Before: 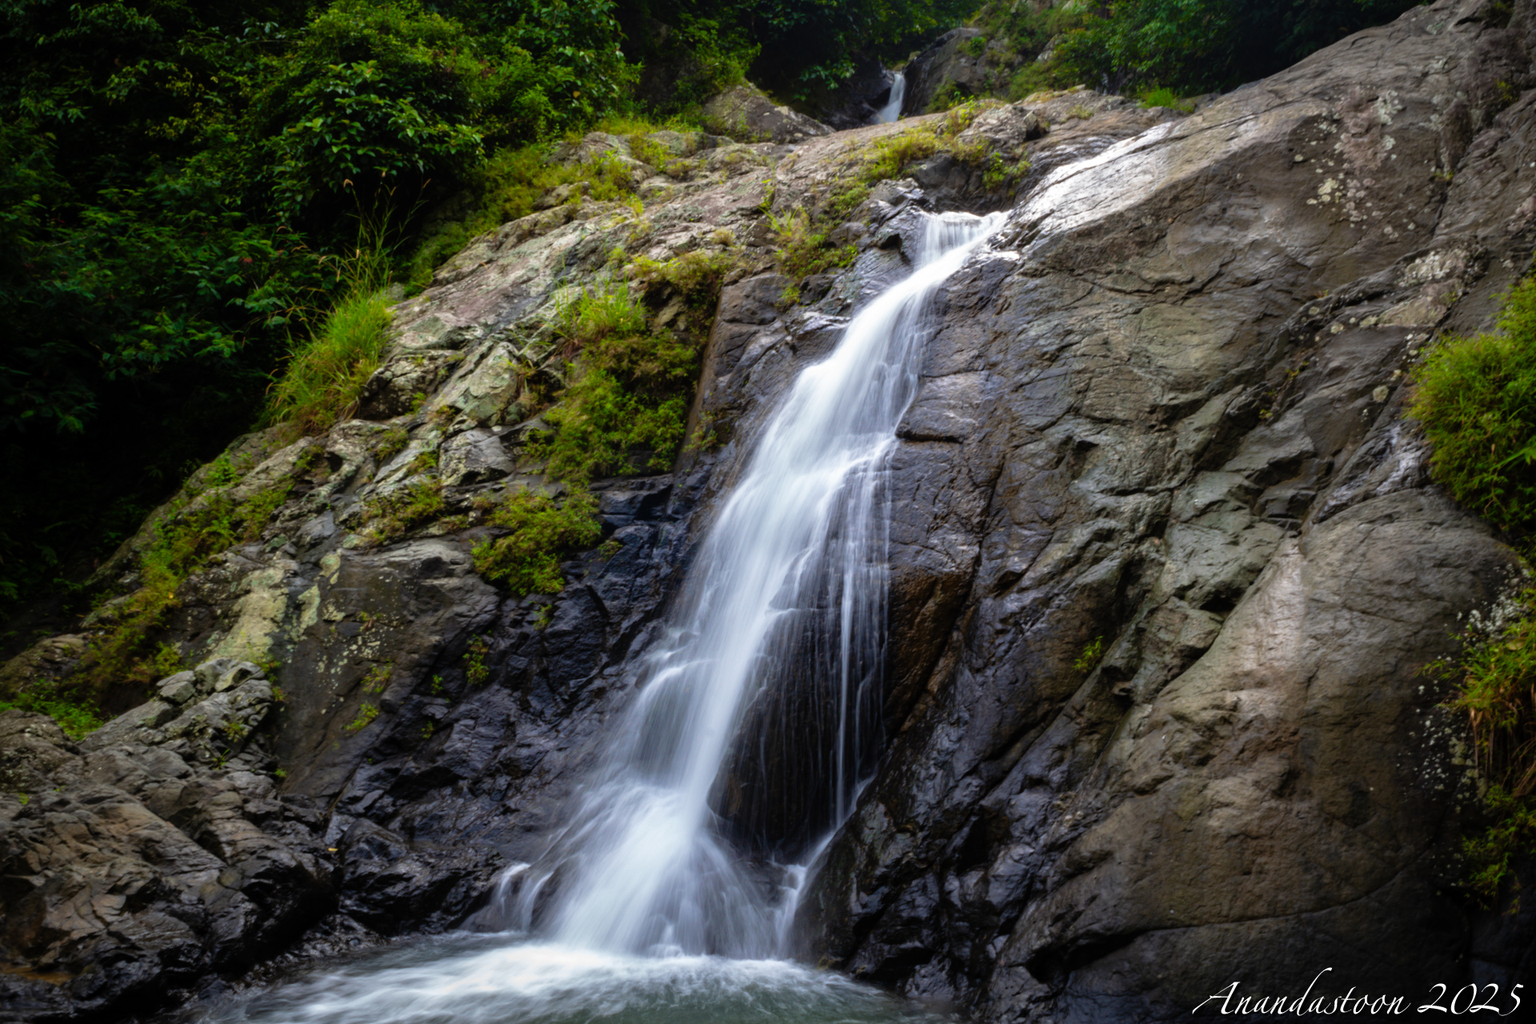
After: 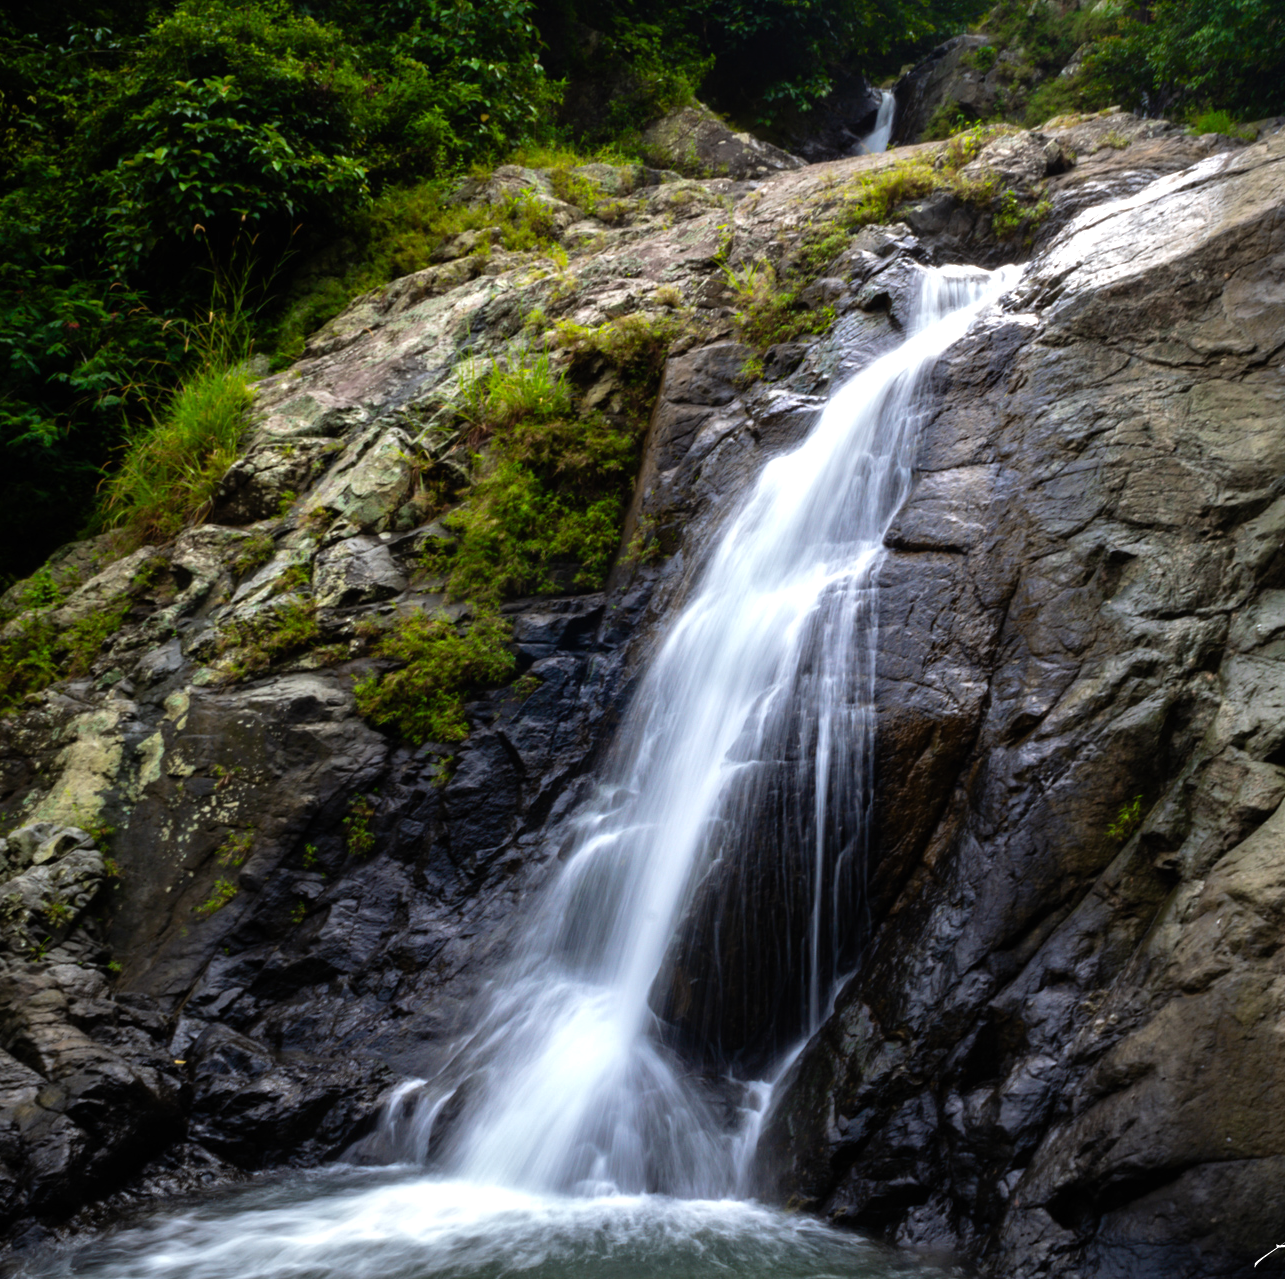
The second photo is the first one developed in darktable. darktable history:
tone equalizer: -8 EV -0.377 EV, -7 EV -0.411 EV, -6 EV -0.347 EV, -5 EV -0.221 EV, -3 EV 0.19 EV, -2 EV 0.313 EV, -1 EV 0.396 EV, +0 EV 0.424 EV, edges refinement/feathering 500, mask exposure compensation -1.57 EV, preserve details no
crop and rotate: left 12.34%, right 20.731%
